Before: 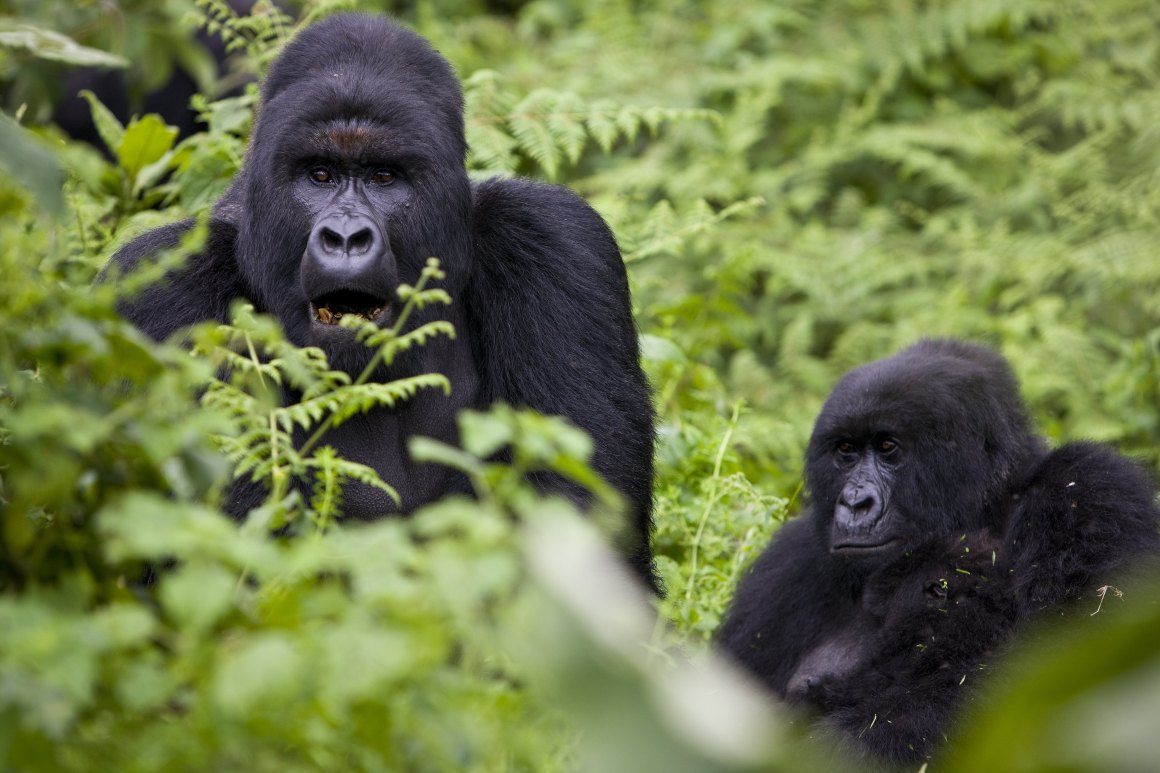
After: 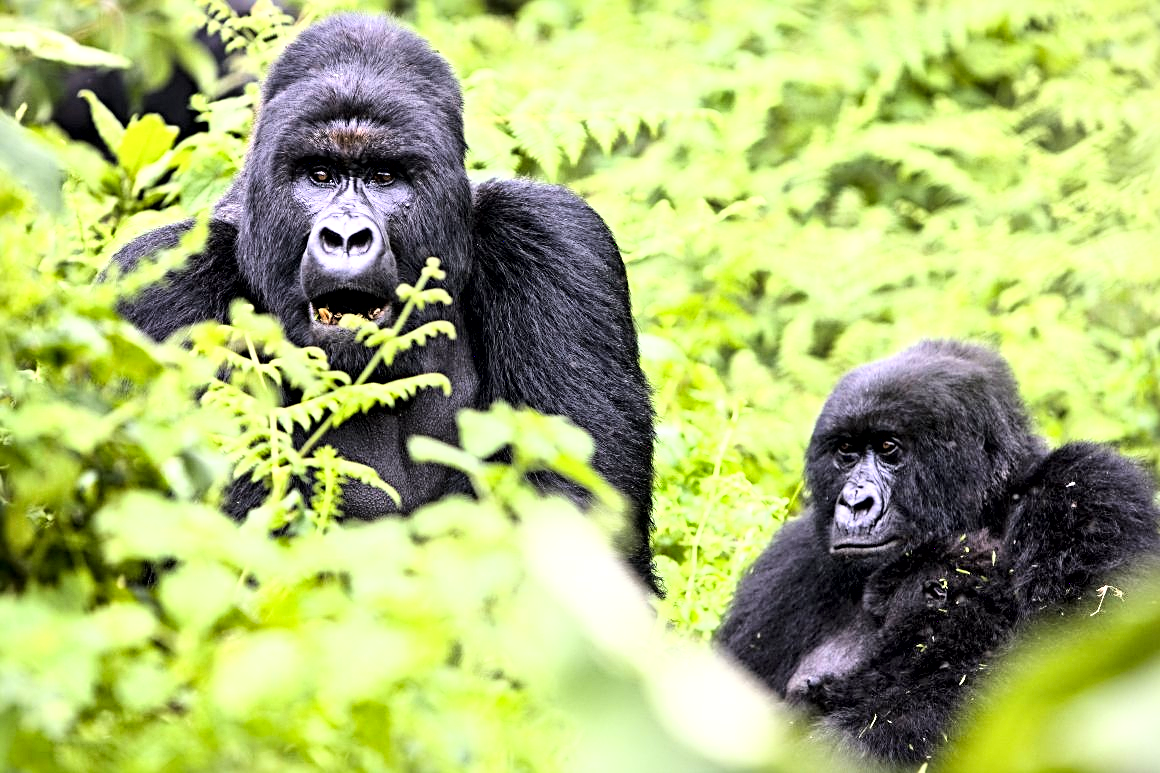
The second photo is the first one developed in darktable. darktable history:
base curve: curves: ch0 [(0, 0) (0.007, 0.004) (0.027, 0.03) (0.046, 0.07) (0.207, 0.54) (0.442, 0.872) (0.673, 0.972) (1, 1)]
sharpen: radius 3.992
exposure: exposure 0.671 EV, compensate exposure bias true, compensate highlight preservation false
local contrast: mode bilateral grid, contrast 20, coarseness 51, detail 171%, midtone range 0.2
